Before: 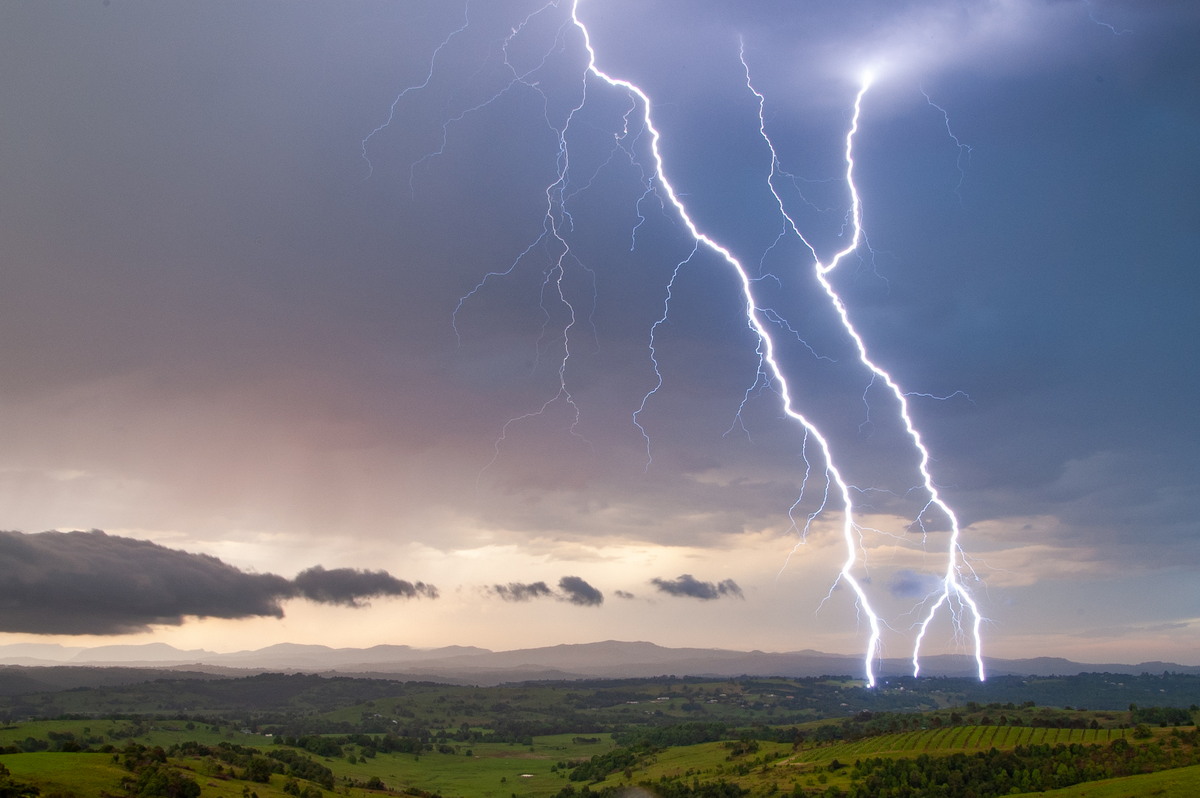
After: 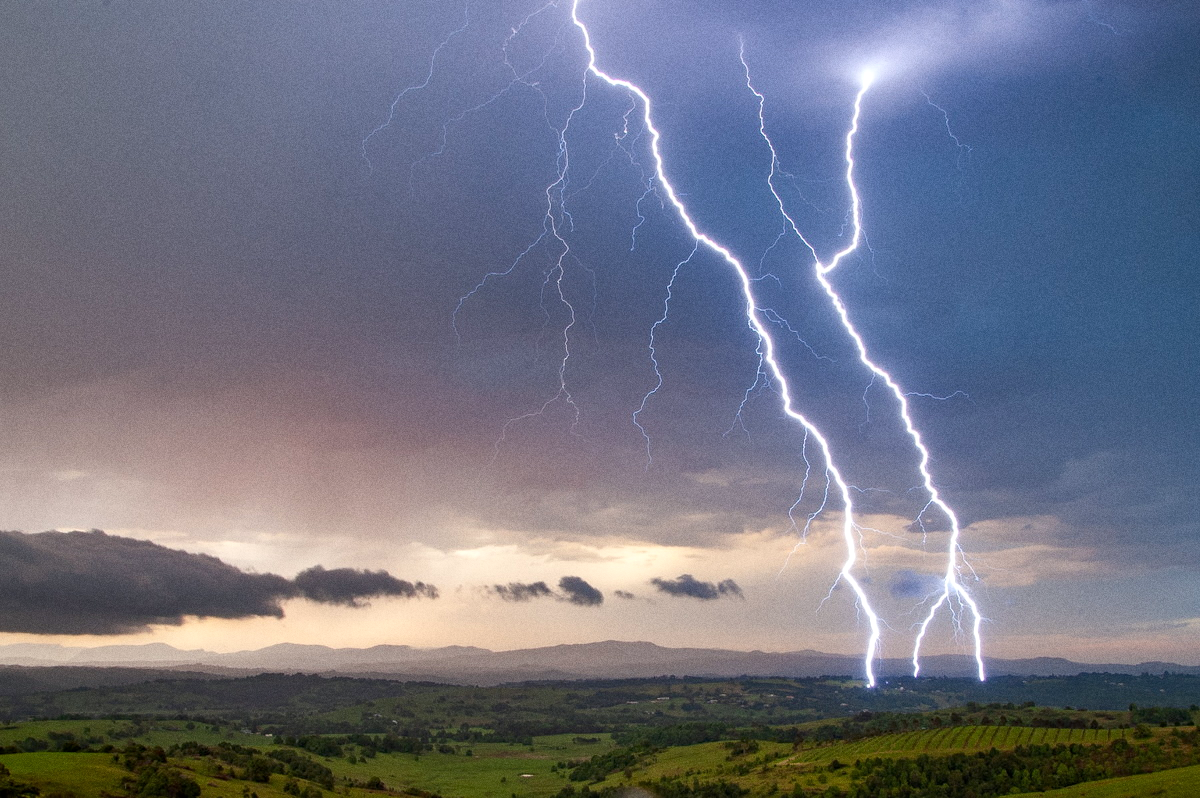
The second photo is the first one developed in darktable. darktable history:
haze removal: compatibility mode true, adaptive false
grain: coarseness 0.09 ISO
local contrast: mode bilateral grid, contrast 20, coarseness 50, detail 120%, midtone range 0.2
